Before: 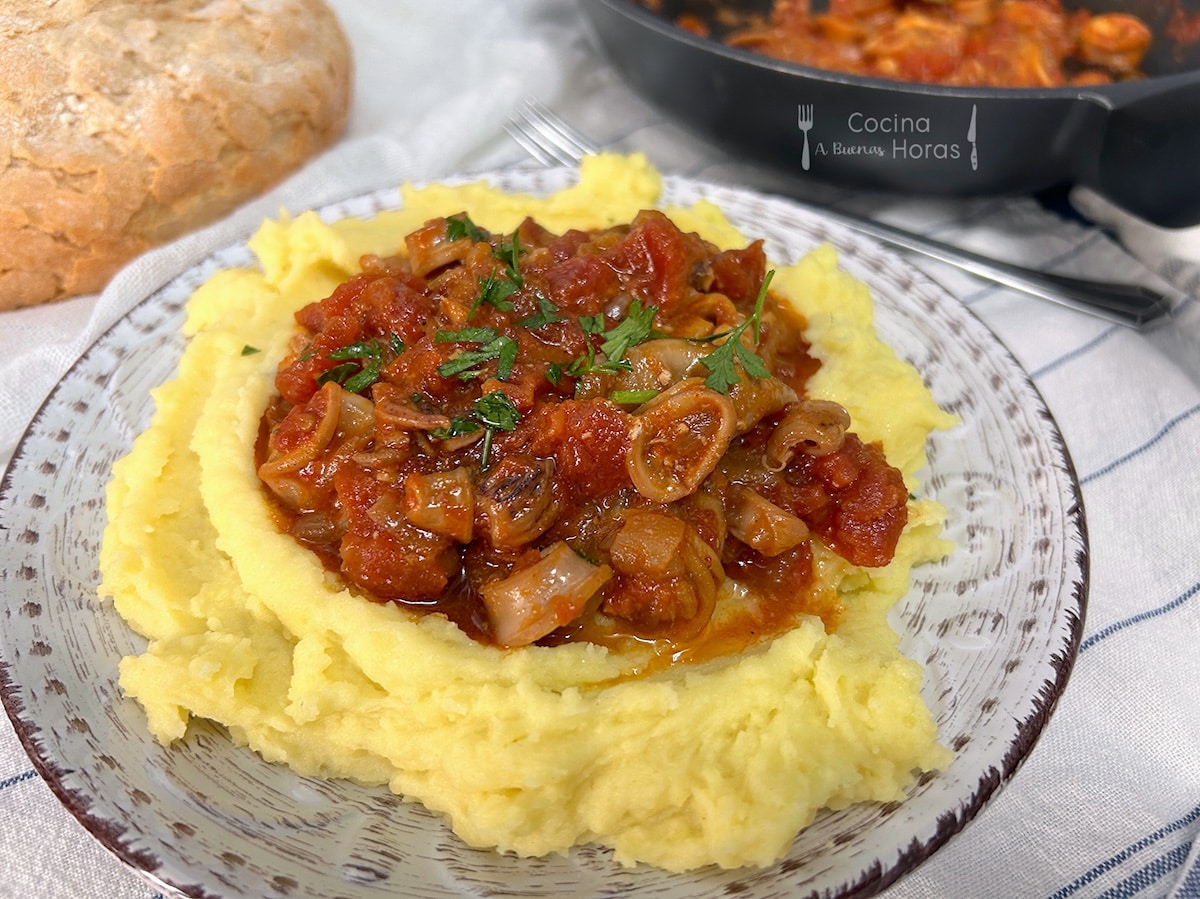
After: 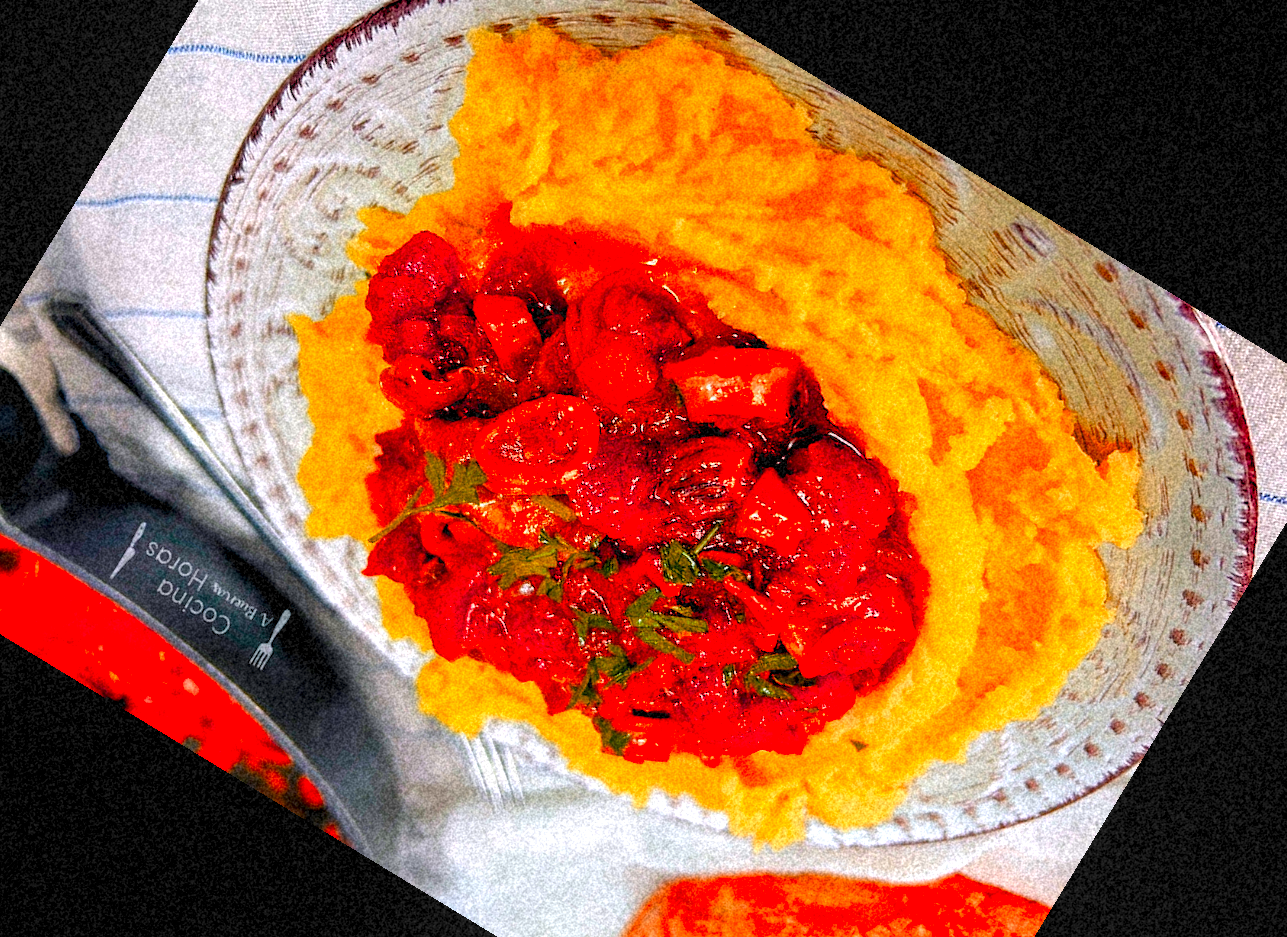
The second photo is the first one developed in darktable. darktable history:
exposure: compensate exposure bias true, compensate highlight preservation false
local contrast: on, module defaults
rgb levels: levels [[0.013, 0.434, 0.89], [0, 0.5, 1], [0, 0.5, 1]]
velvia: strength 32%, mid-tones bias 0.2
grain: coarseness 46.9 ISO, strength 50.21%, mid-tones bias 0%
color zones: curves: ch0 [(0.473, 0.374) (0.742, 0.784)]; ch1 [(0.354, 0.737) (0.742, 0.705)]; ch2 [(0.318, 0.421) (0.758, 0.532)]
crop and rotate: angle 148.68°, left 9.111%, top 15.603%, right 4.588%, bottom 17.041%
color balance rgb: perceptual saturation grading › global saturation 35%, perceptual saturation grading › highlights -30%, perceptual saturation grading › shadows 35%, perceptual brilliance grading › global brilliance 3%, perceptual brilliance grading › highlights -3%, perceptual brilliance grading › shadows 3%
